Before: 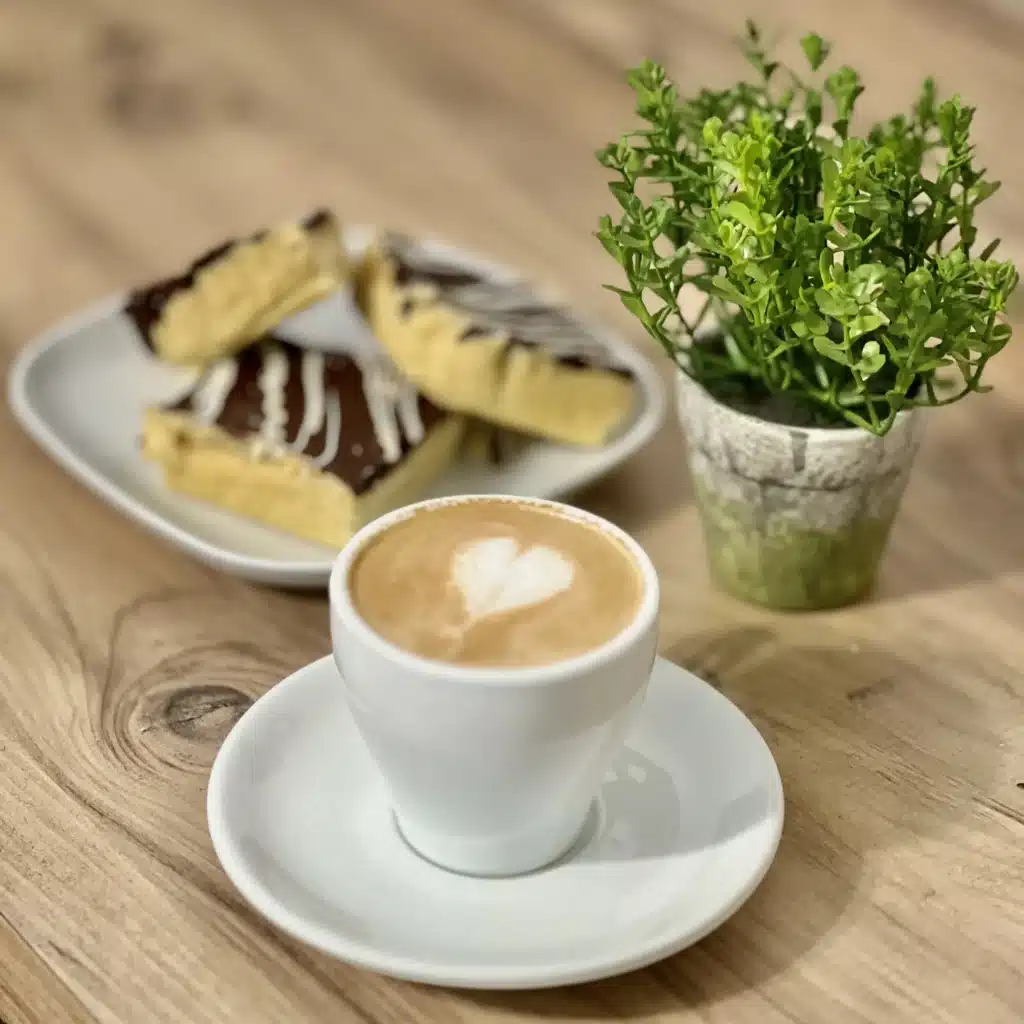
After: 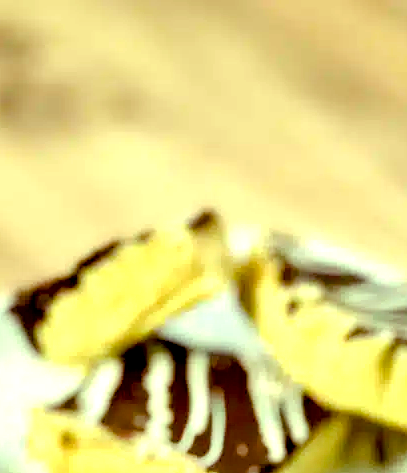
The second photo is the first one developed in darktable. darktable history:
color balance rgb: power › chroma 0.508%, power › hue 259.16°, highlights gain › luminance 15.25%, highlights gain › chroma 7.071%, highlights gain › hue 128.59°, perceptual saturation grading › global saturation 20%, perceptual saturation grading › highlights -25.273%, perceptual saturation grading › shadows 24.826%, global vibrance 27.666%
crop and rotate: left 11.242%, top 0.069%, right 48.924%, bottom 53.693%
exposure: black level correction 0.01, exposure 1 EV, compensate highlight preservation false
